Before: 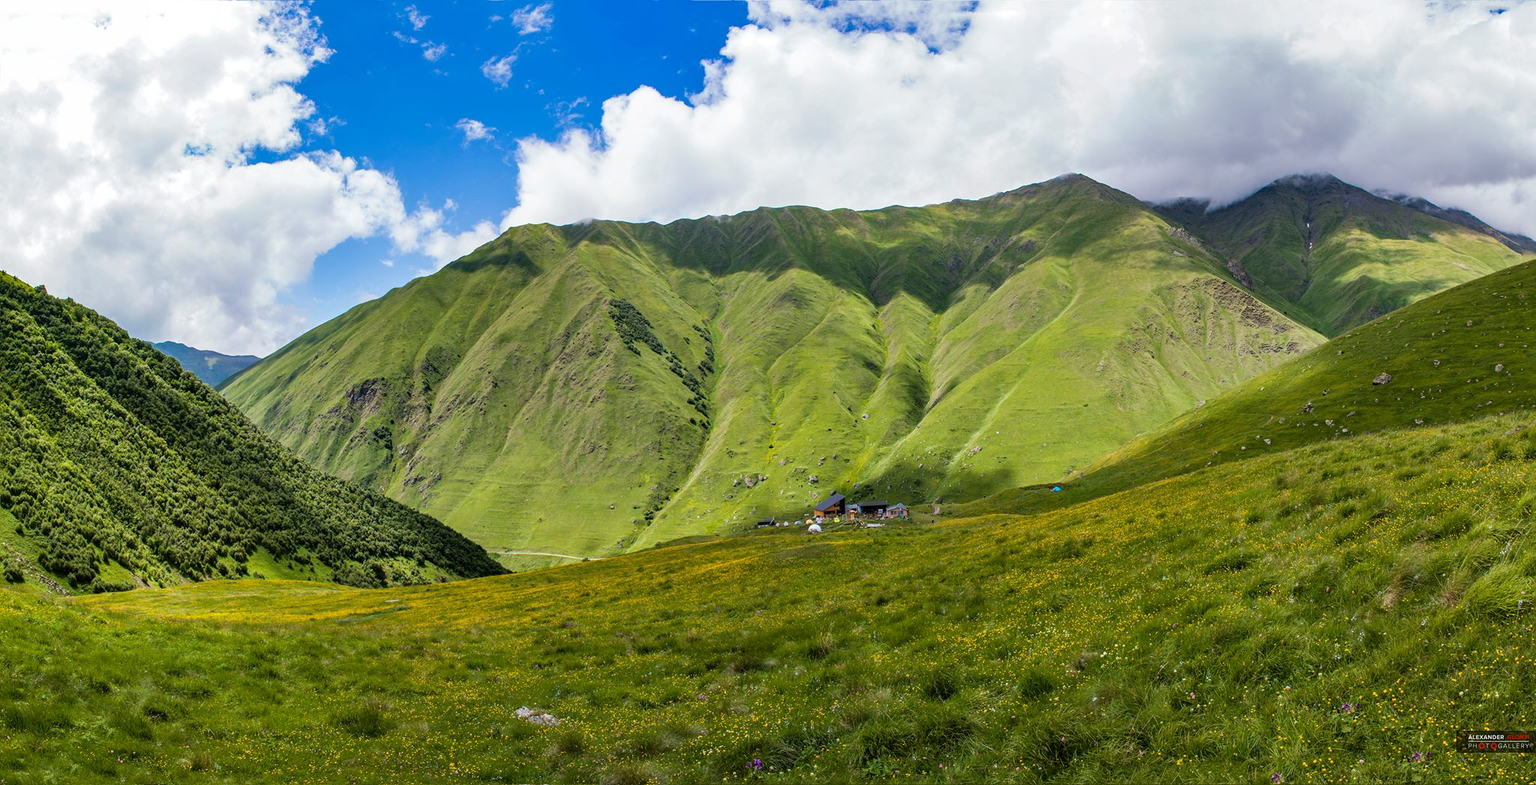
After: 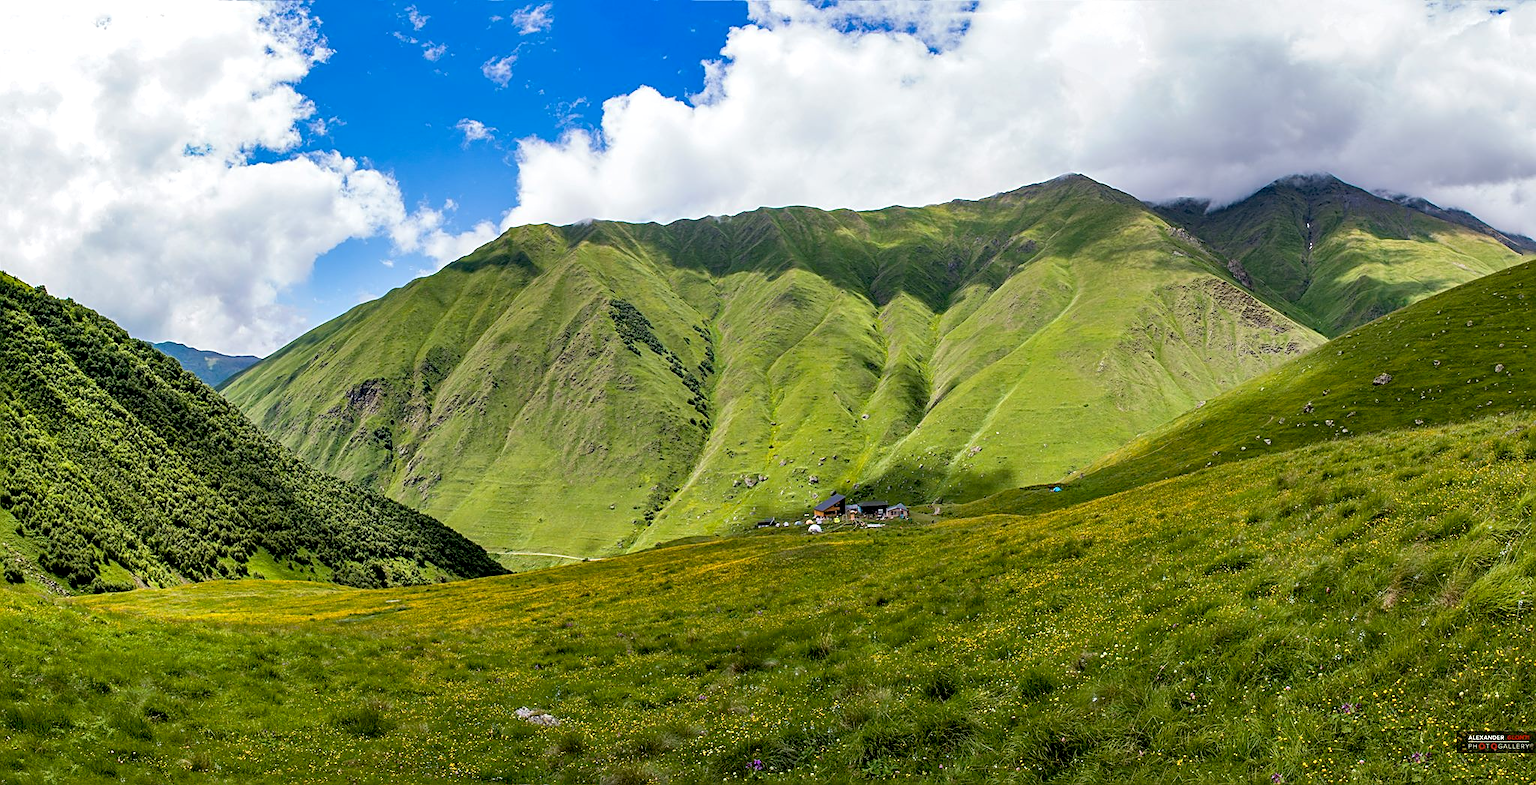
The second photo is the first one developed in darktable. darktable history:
exposure: black level correction 0.007, exposure 0.097 EV, compensate exposure bias true, compensate highlight preservation false
sharpen: on, module defaults
